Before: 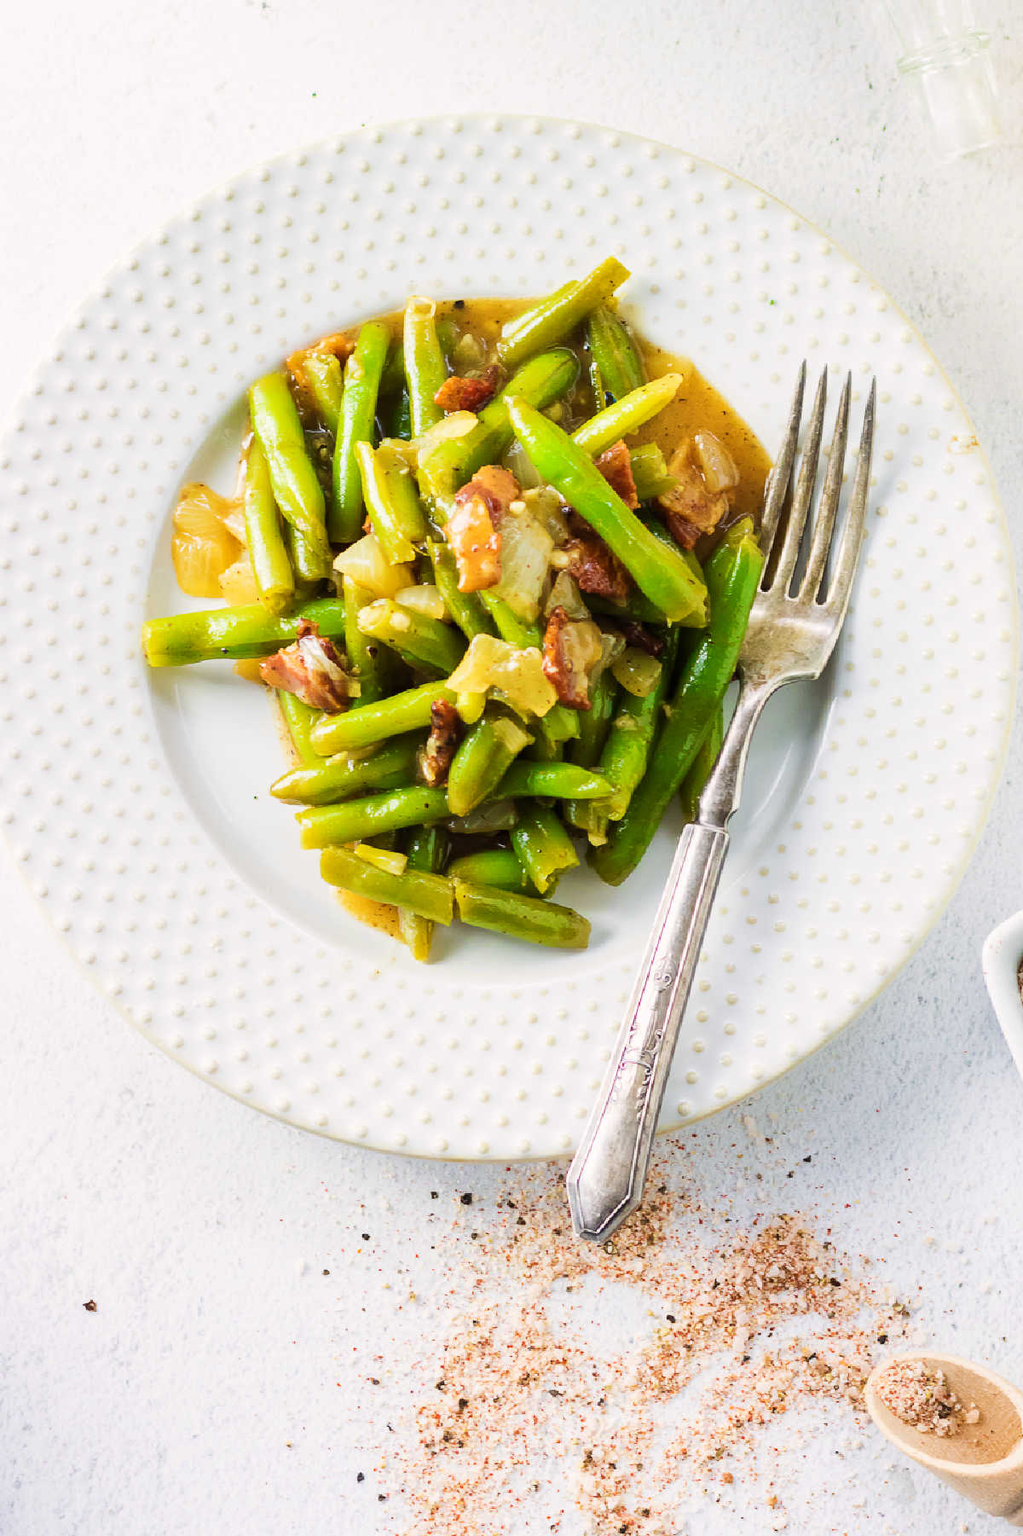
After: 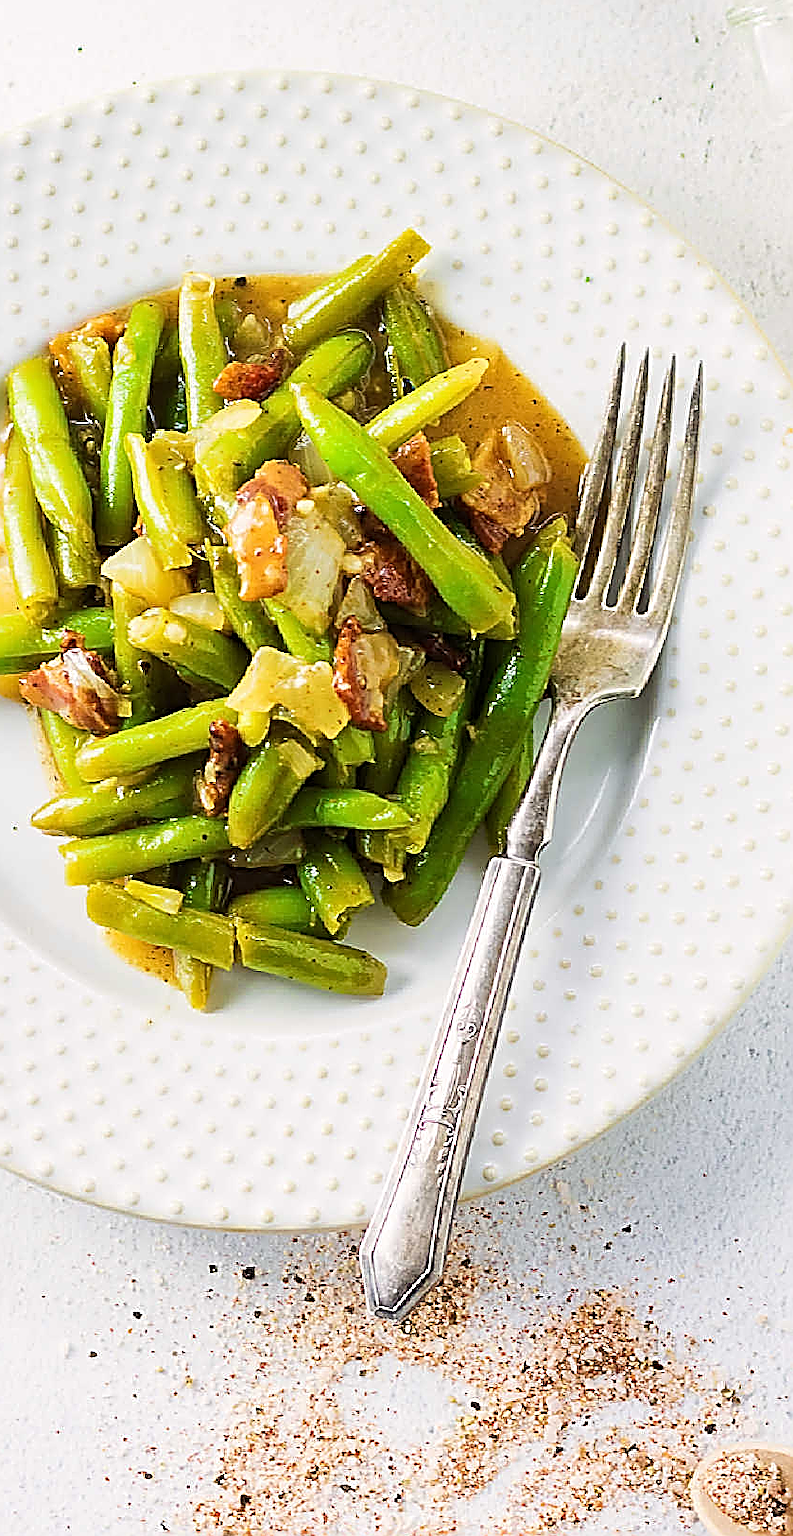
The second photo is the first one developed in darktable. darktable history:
crop and rotate: left 23.723%, top 3.328%, right 6.241%, bottom 6.439%
sharpen: amount 1.872
